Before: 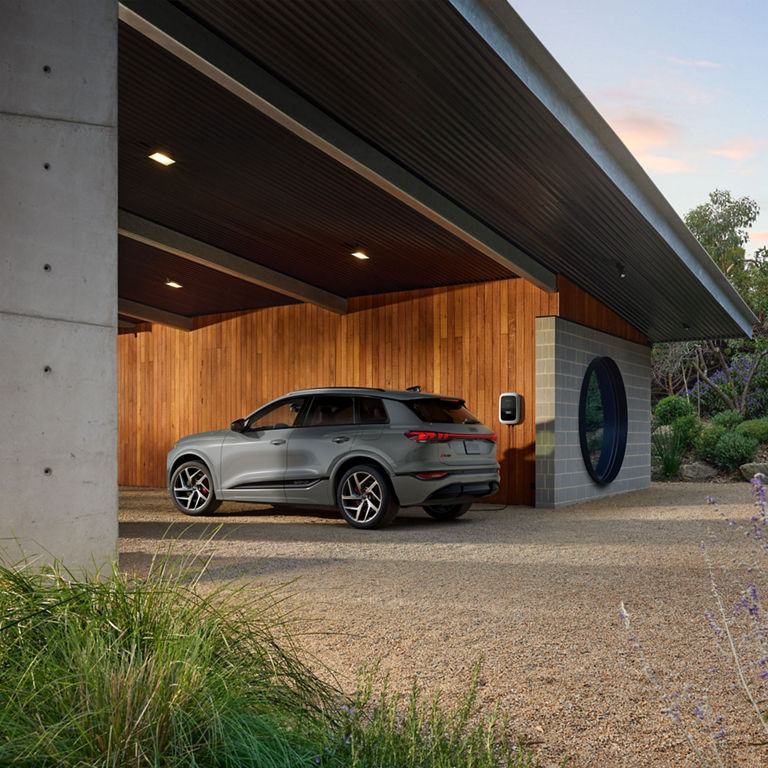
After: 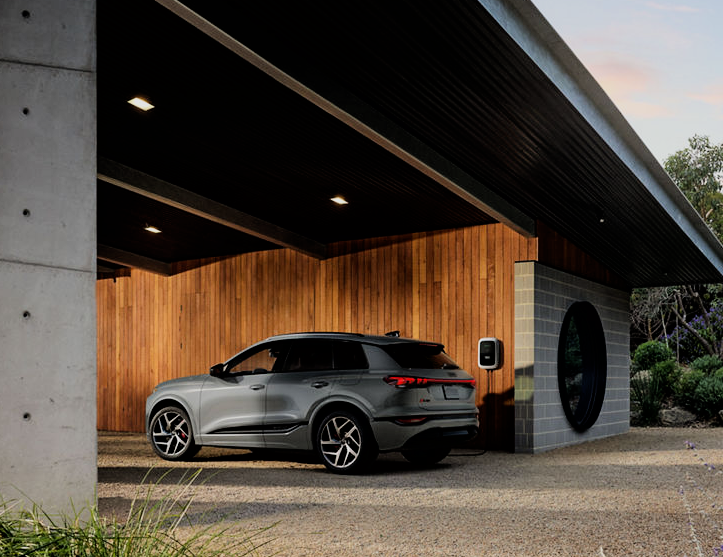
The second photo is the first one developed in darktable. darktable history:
filmic rgb: black relative exposure -5.05 EV, white relative exposure 3.96 EV, threshold 5.94 EV, hardness 2.9, contrast 1.297, highlights saturation mix -11.41%, enable highlight reconstruction true
crop: left 2.815%, top 7.26%, right 3.008%, bottom 20.182%
